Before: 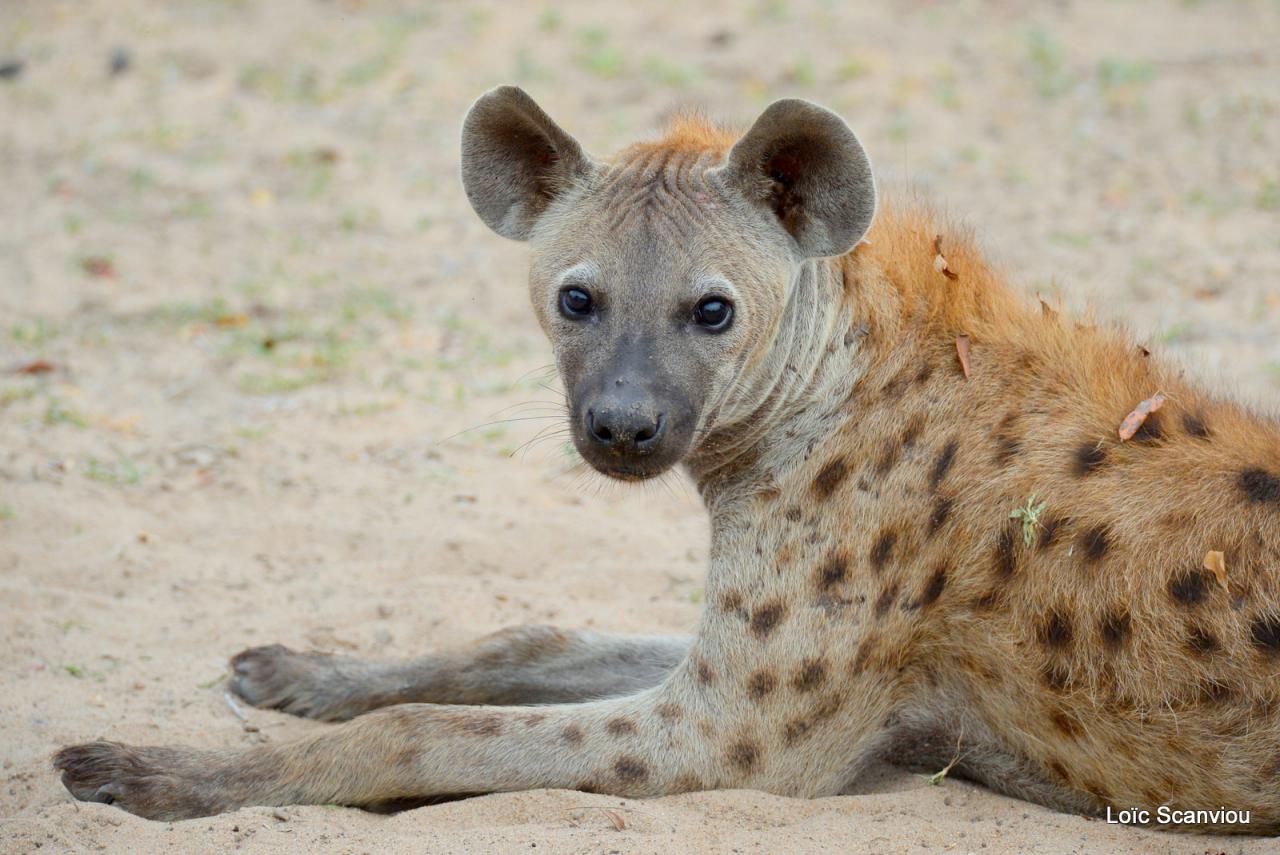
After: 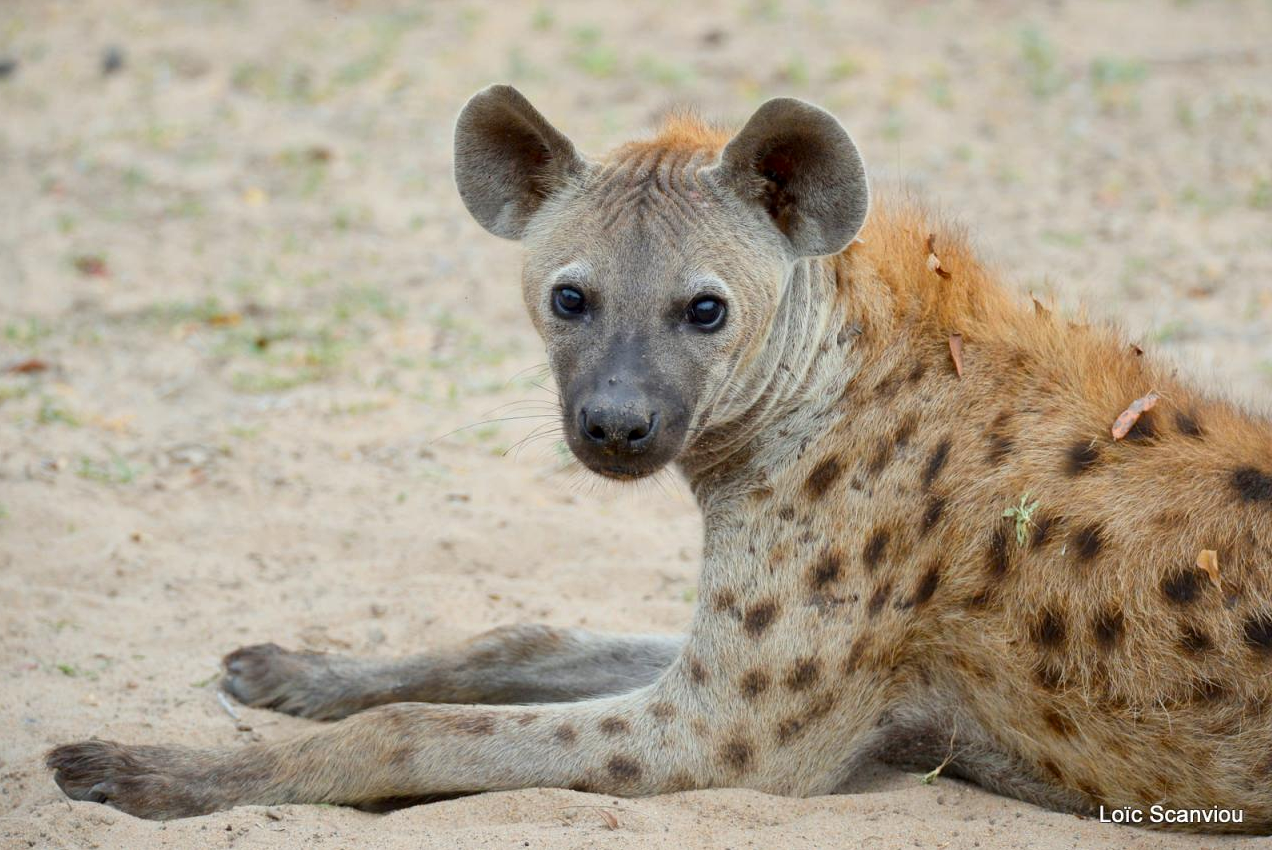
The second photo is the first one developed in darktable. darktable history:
crop and rotate: left 0.614%, top 0.179%, bottom 0.309%
local contrast: mode bilateral grid, contrast 20, coarseness 50, detail 120%, midtone range 0.2
